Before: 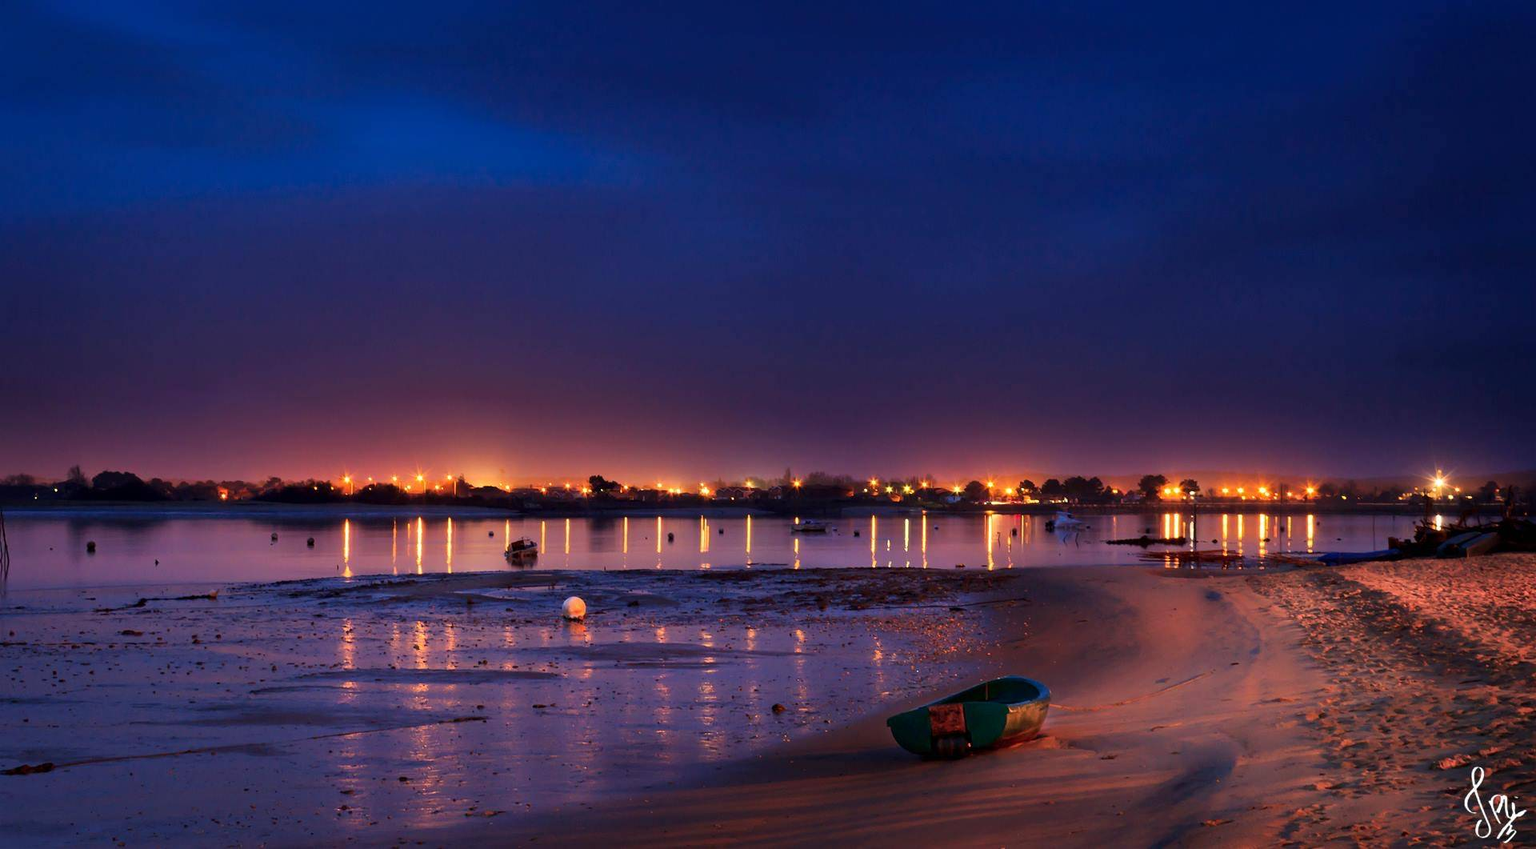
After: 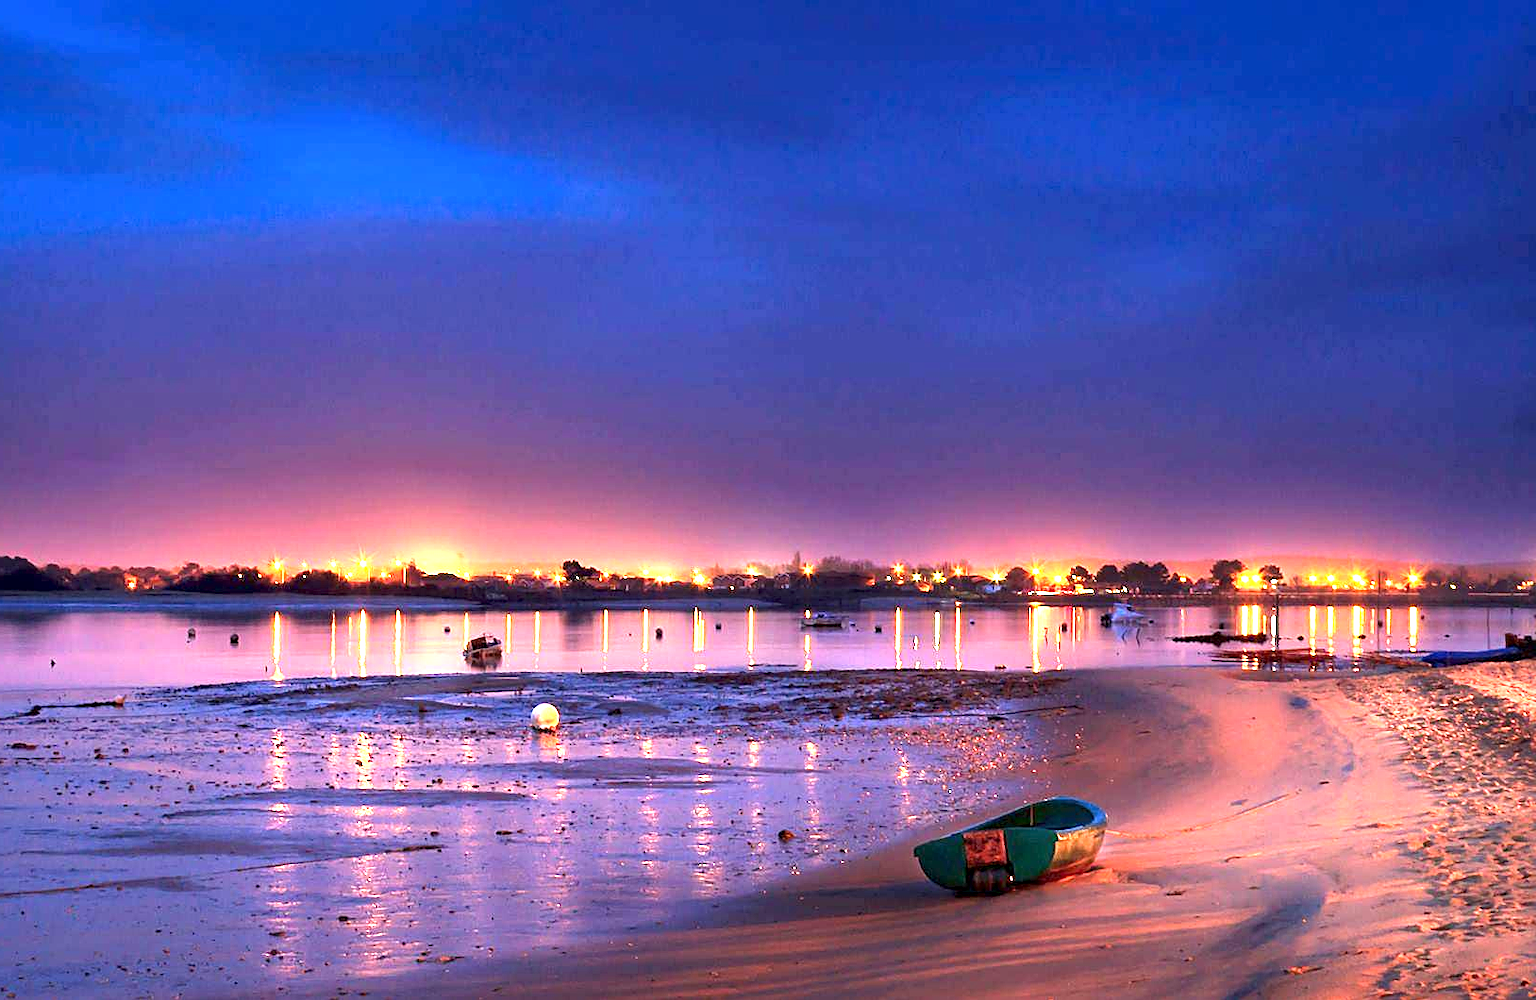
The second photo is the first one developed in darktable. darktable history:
local contrast: highlights 104%, shadows 99%, detail 119%, midtone range 0.2
exposure: exposure 1.994 EV, compensate exposure bias true, compensate highlight preservation false
crop: left 7.32%, right 7.859%
sharpen: on, module defaults
